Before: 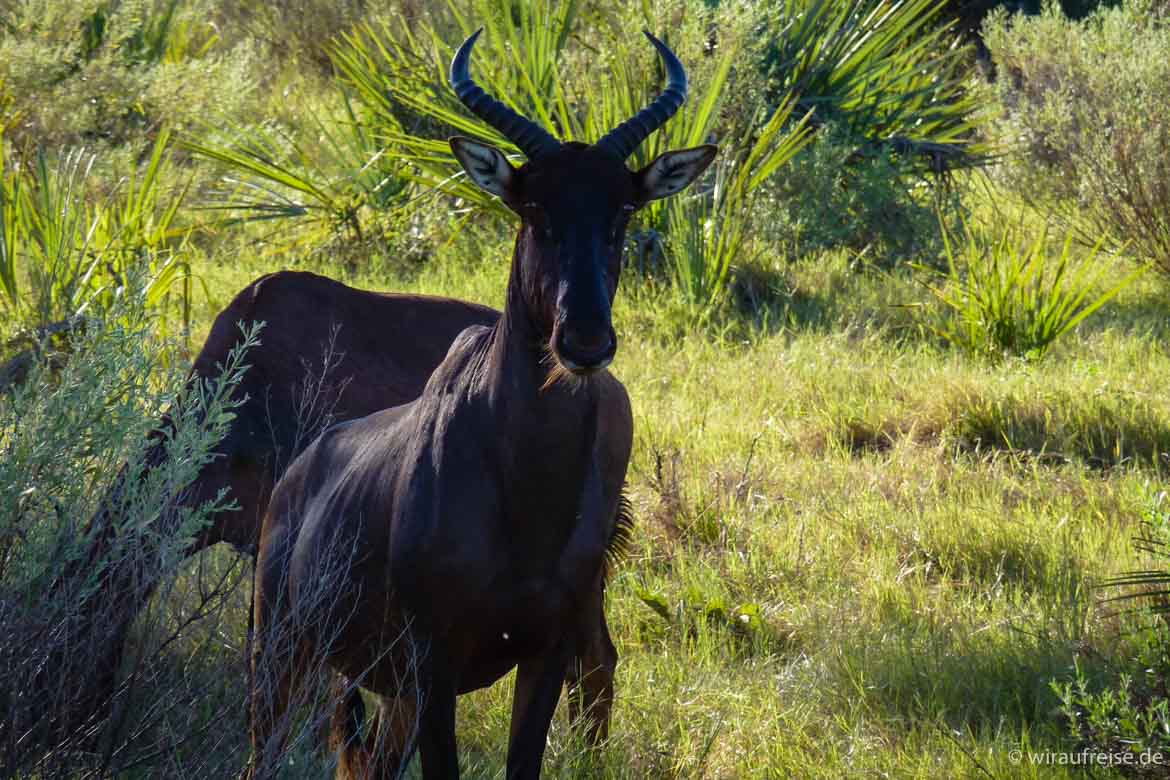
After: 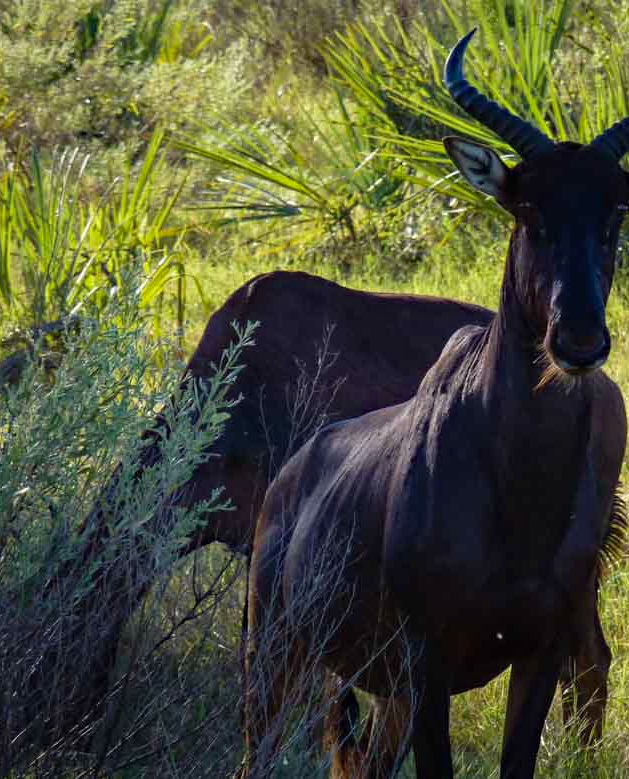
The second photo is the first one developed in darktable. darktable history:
haze removal: compatibility mode true, adaptive false
crop: left 0.587%, right 45.588%, bottom 0.086%
